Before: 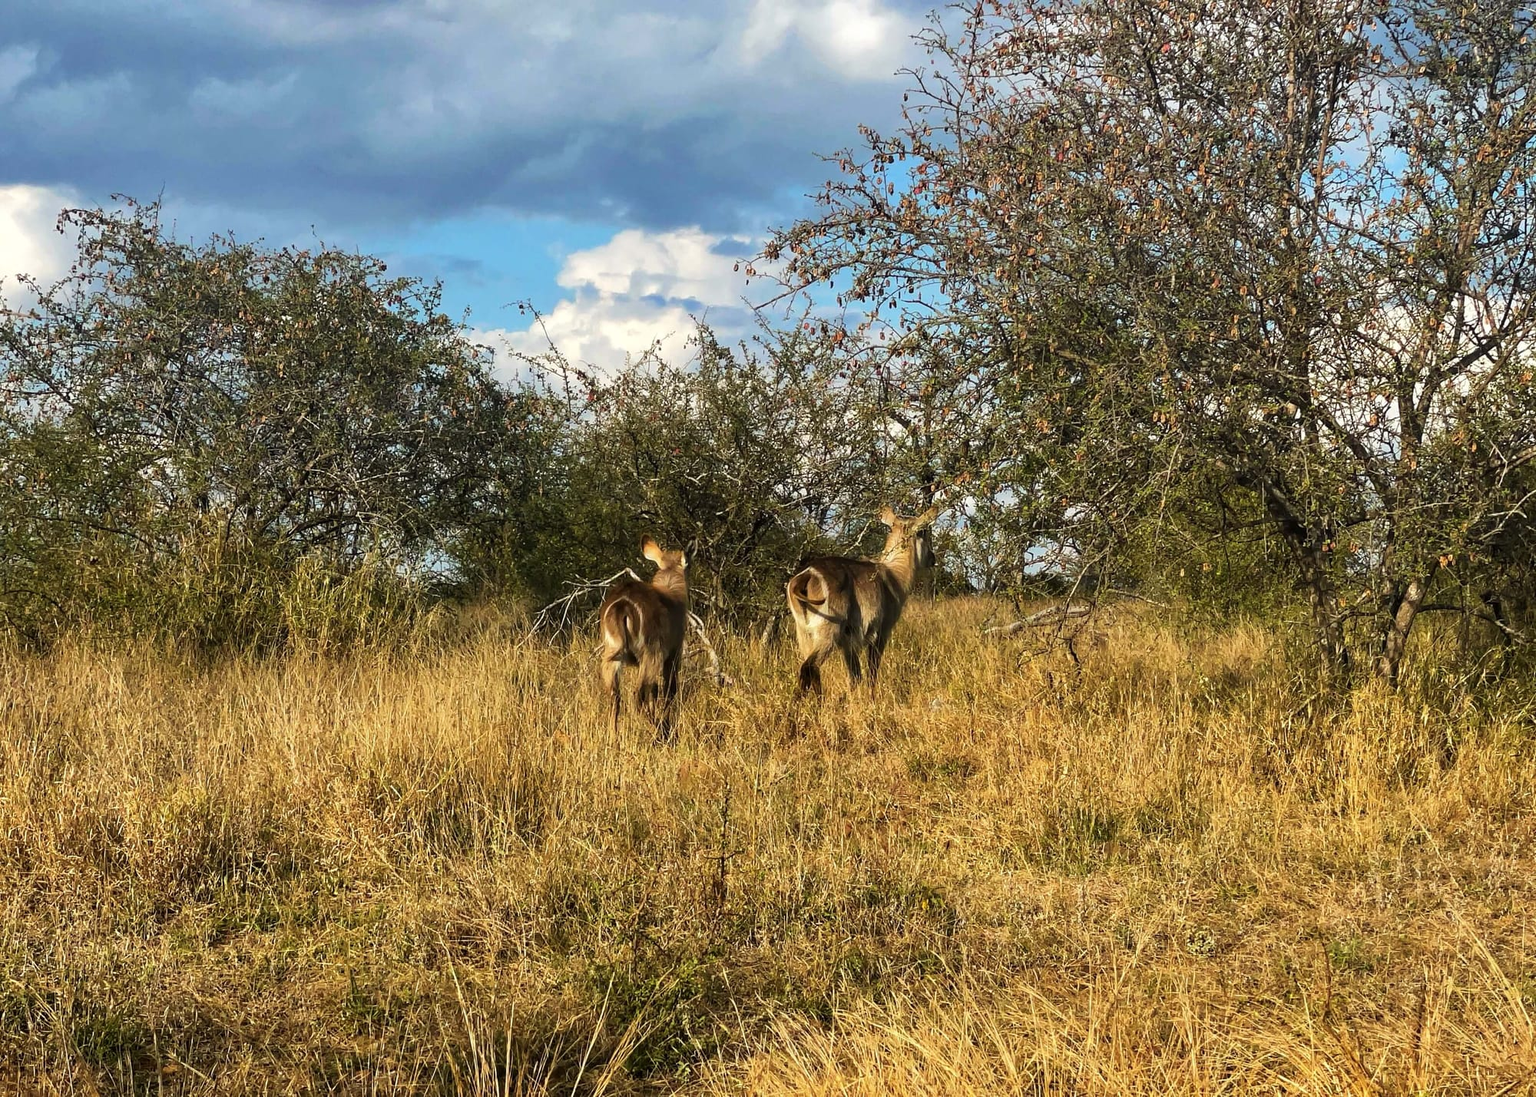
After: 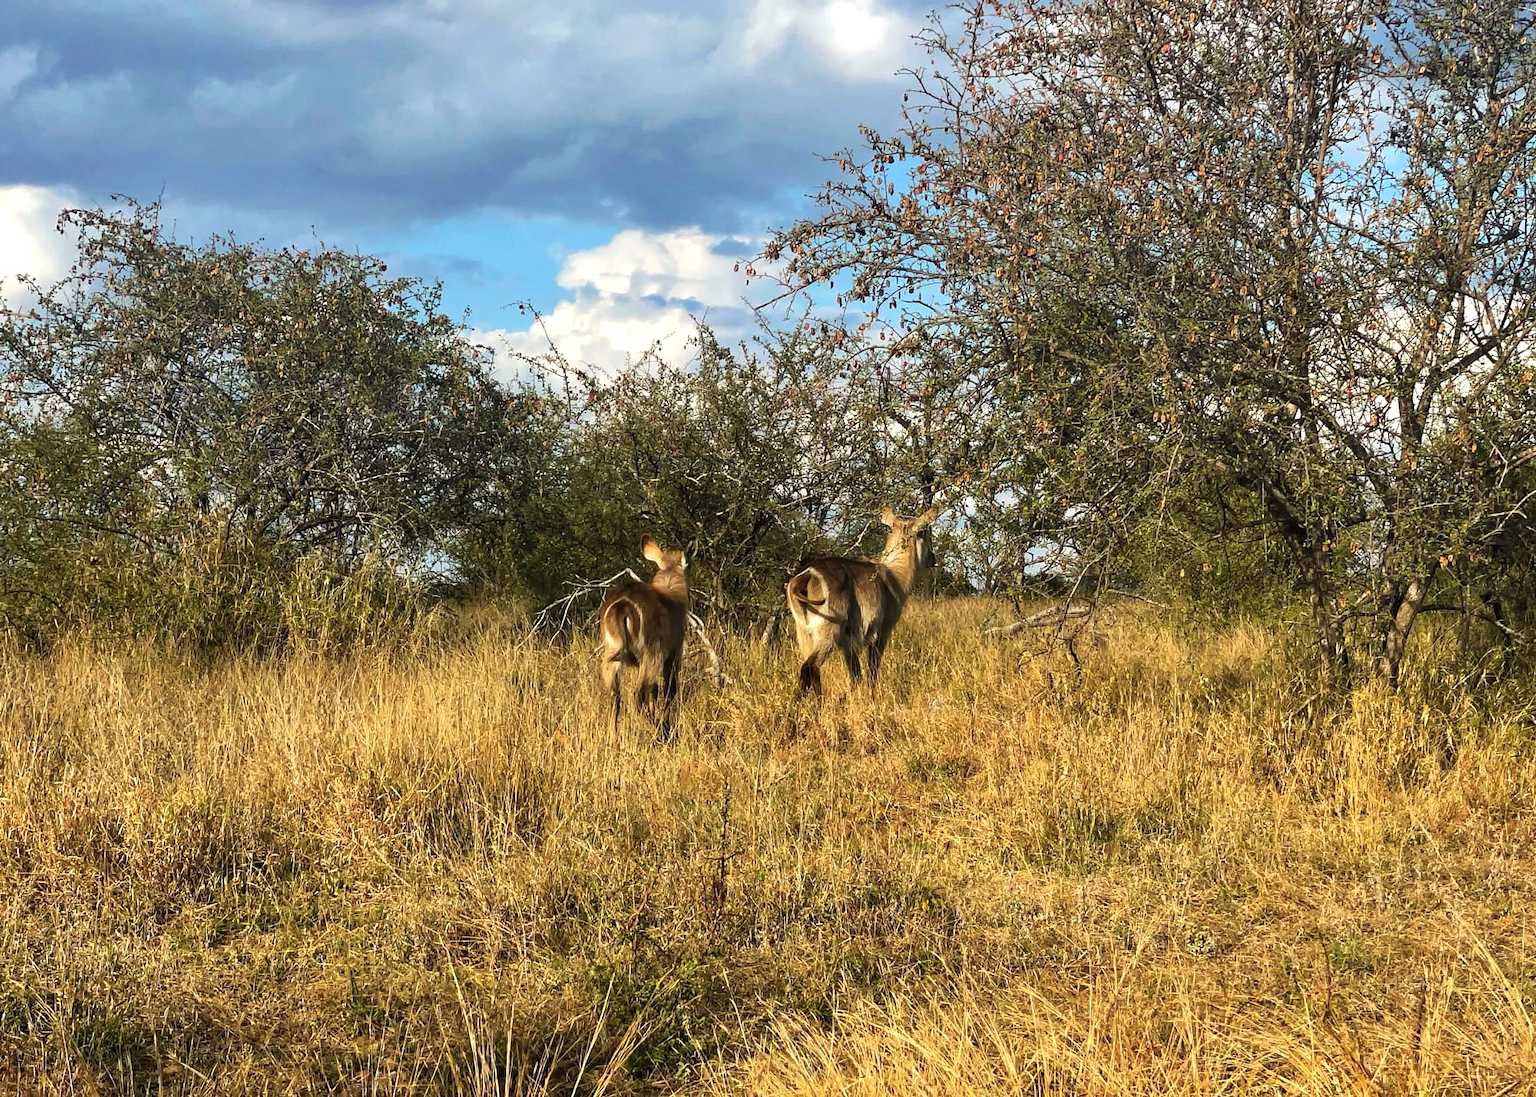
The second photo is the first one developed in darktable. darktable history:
exposure: exposure 0.212 EV, compensate highlight preservation false
